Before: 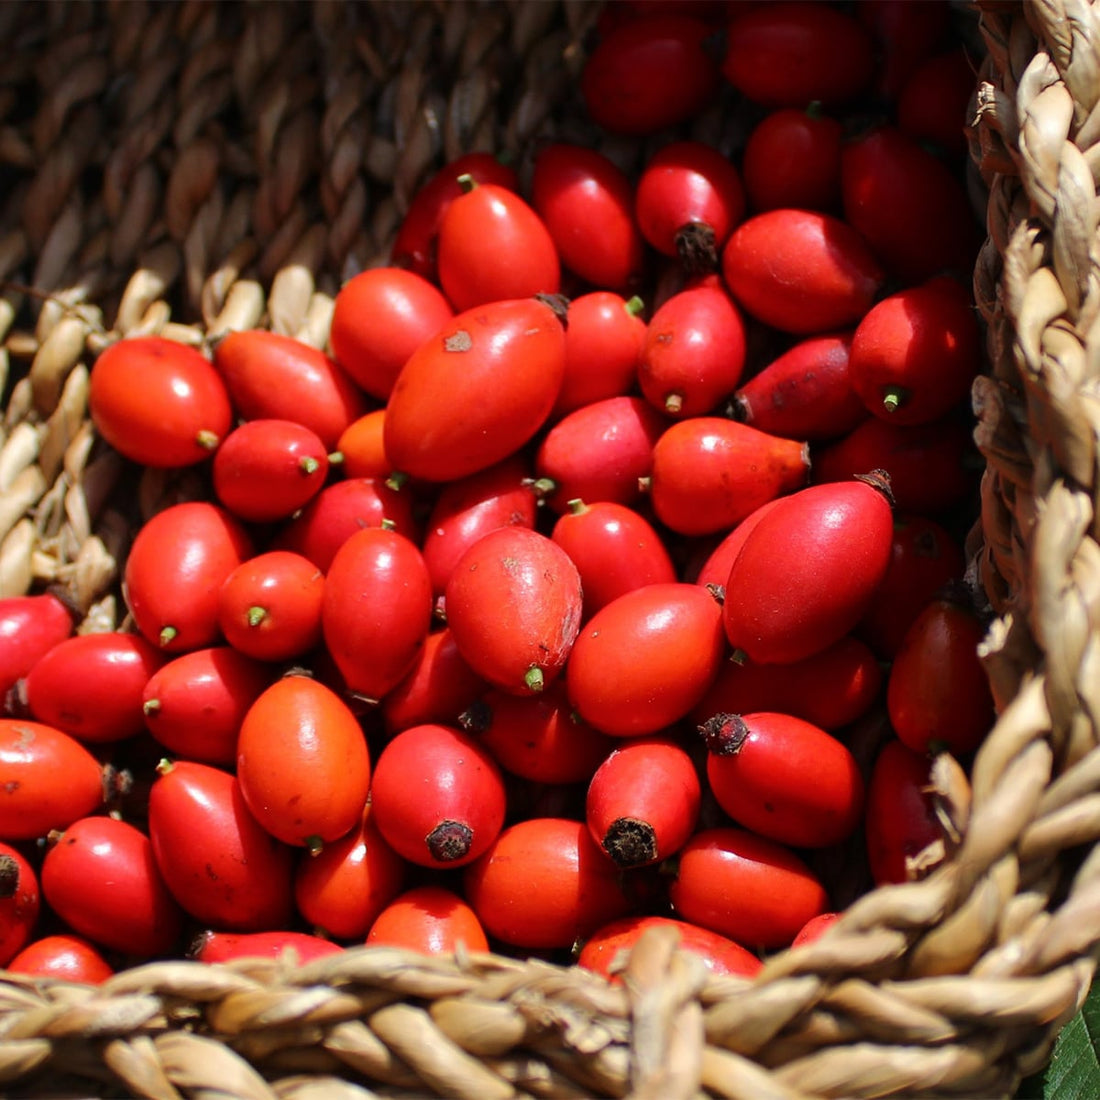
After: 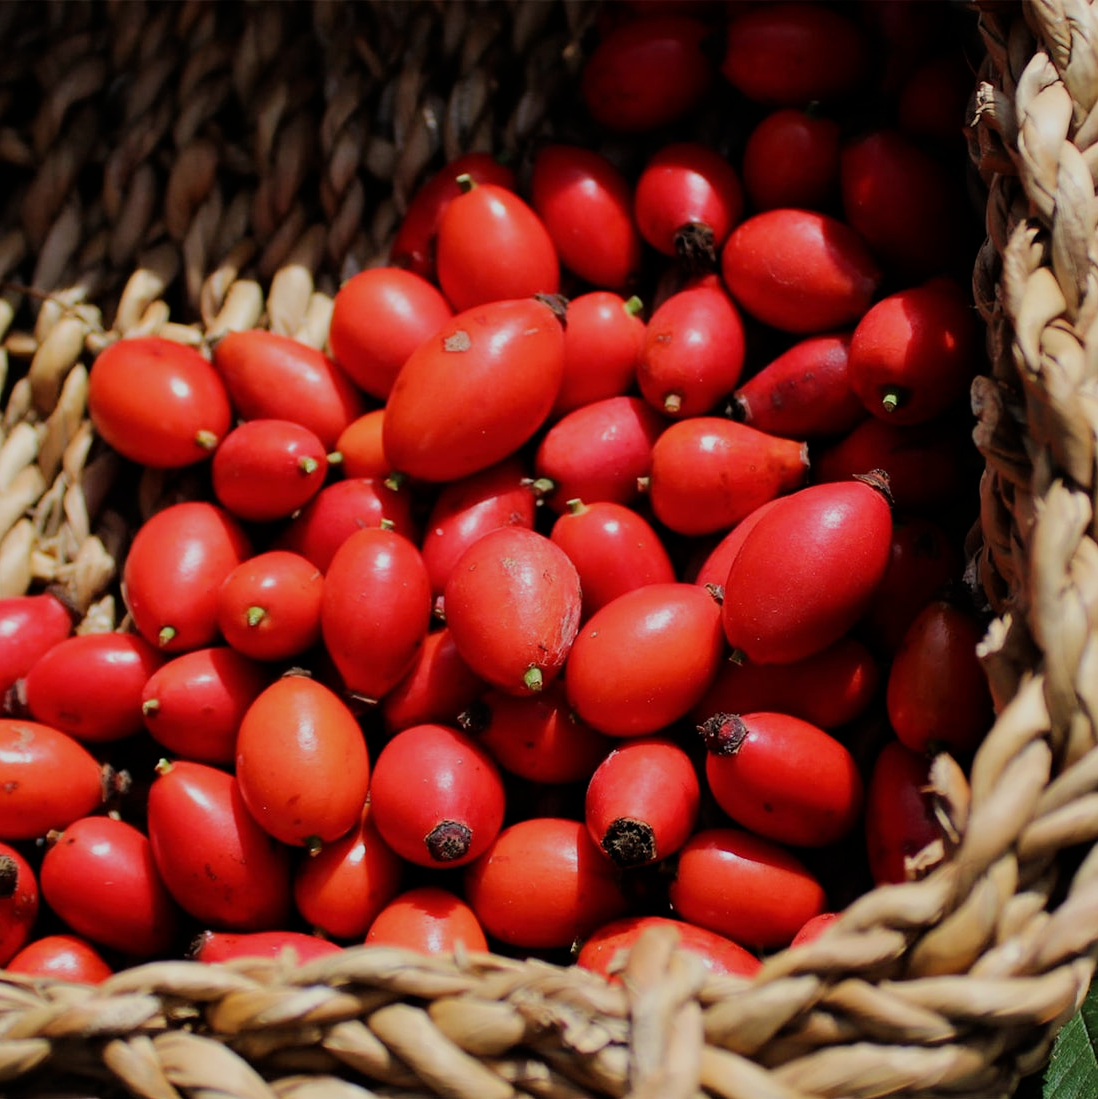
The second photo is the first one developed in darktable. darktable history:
crop: left 0.113%
filmic rgb: black relative exposure -7.65 EV, white relative exposure 4.56 EV, threshold 2.98 EV, hardness 3.61, enable highlight reconstruction true
